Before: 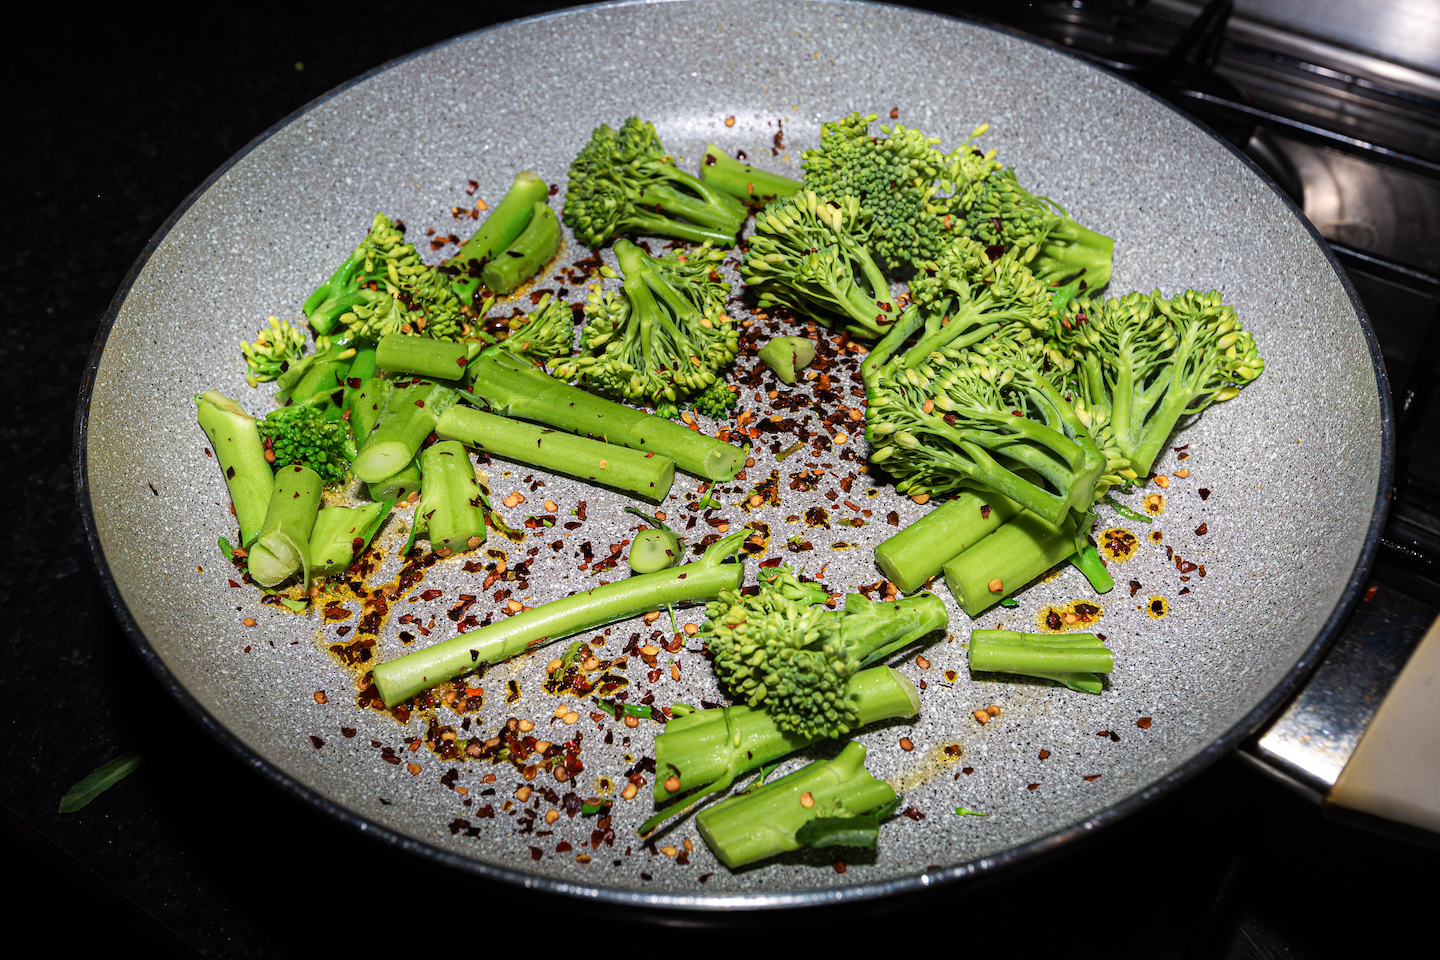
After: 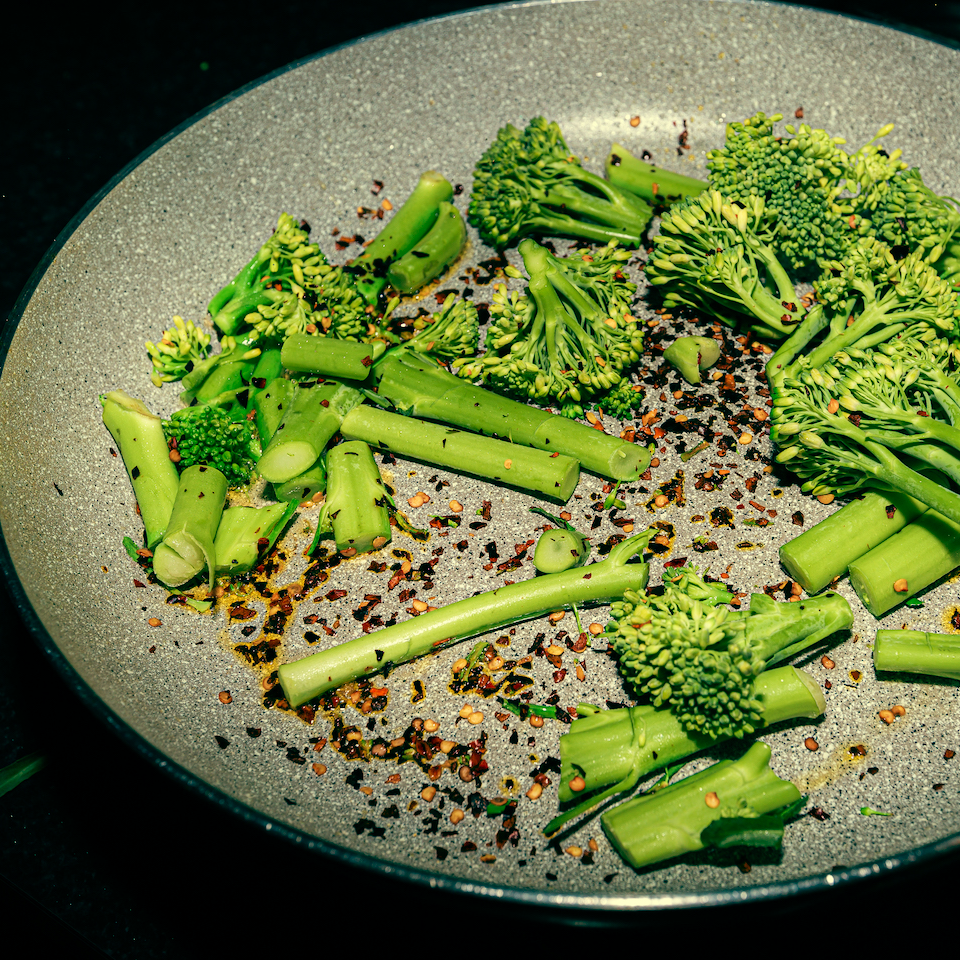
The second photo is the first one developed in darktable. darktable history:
crop and rotate: left 6.617%, right 26.717%
color balance: mode lift, gamma, gain (sRGB), lift [1, 0.69, 1, 1], gamma [1, 1.482, 1, 1], gain [1, 1, 1, 0.802]
